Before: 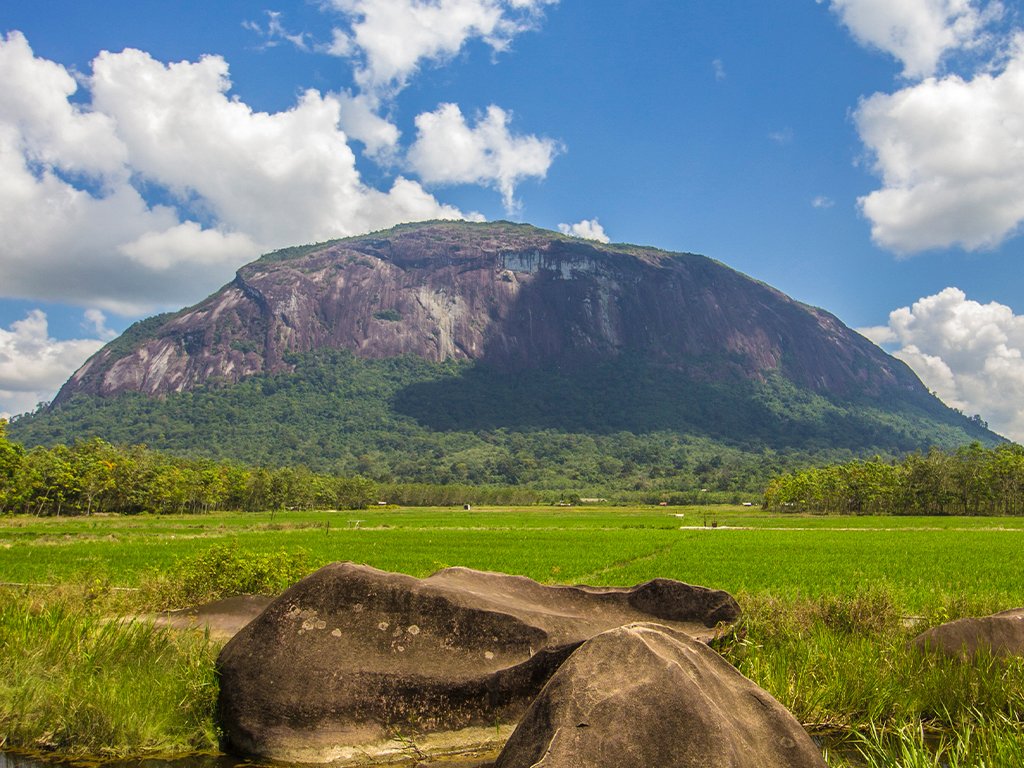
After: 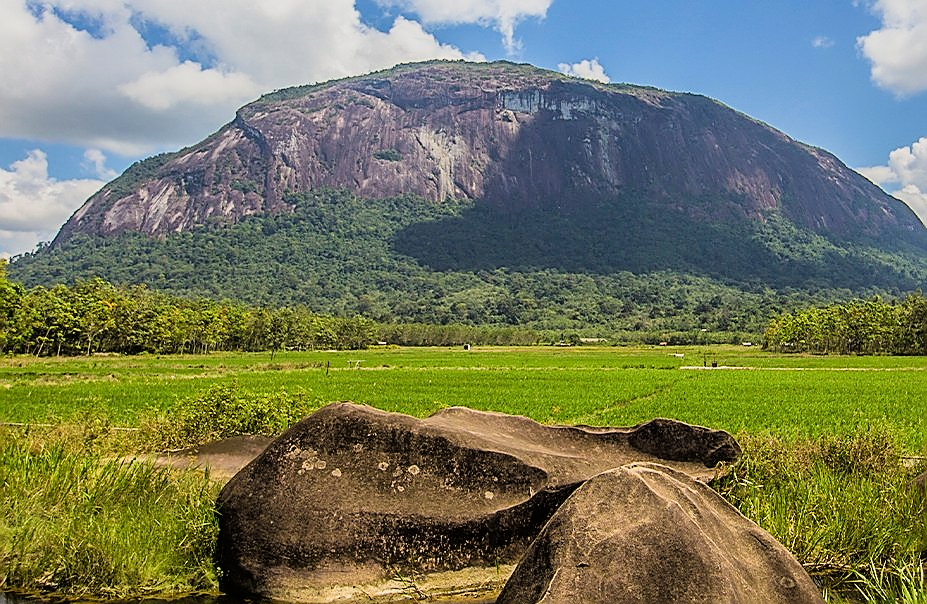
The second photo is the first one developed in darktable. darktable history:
sharpen: radius 1.4, amount 1.25, threshold 0.7
filmic rgb: black relative exposure -11.88 EV, white relative exposure 5.43 EV, threshold 3 EV, hardness 4.49, latitude 50%, contrast 1.14, color science v5 (2021), contrast in shadows safe, contrast in highlights safe, enable highlight reconstruction true
crop: top 20.916%, right 9.437%, bottom 0.316%
exposure: exposure 0.178 EV, compensate exposure bias true, compensate highlight preservation false
